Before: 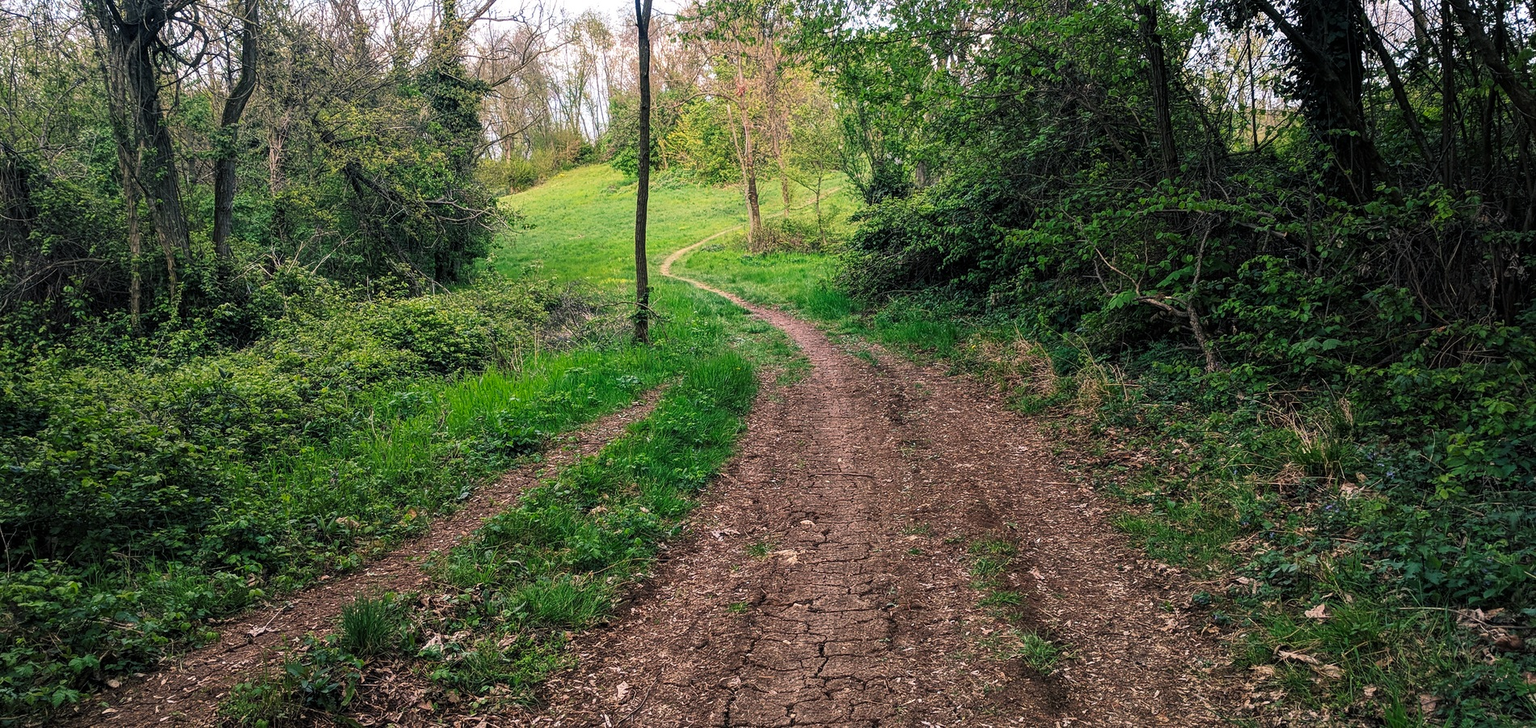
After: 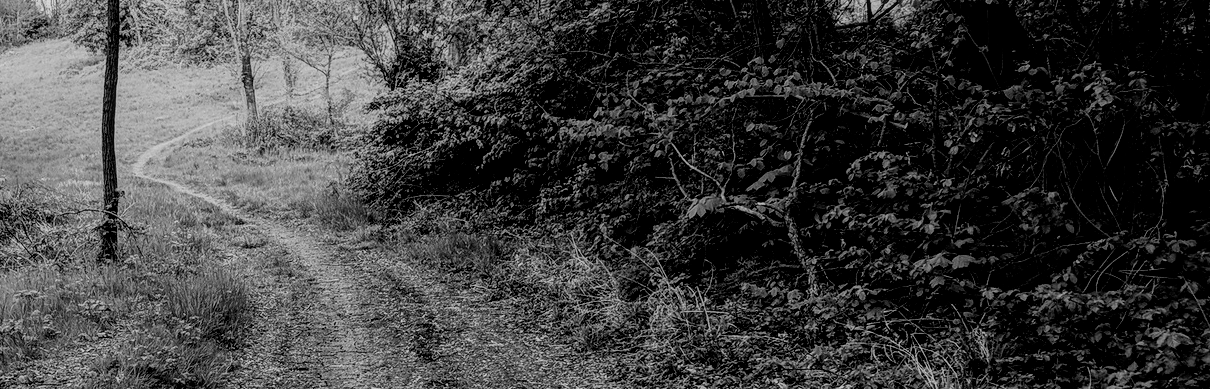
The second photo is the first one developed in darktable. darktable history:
monochrome: on, module defaults
filmic rgb: black relative exposure -4.38 EV, white relative exposure 4.56 EV, hardness 2.37, contrast 1.05
crop: left 36.005%, top 18.293%, right 0.31%, bottom 38.444%
local contrast: on, module defaults
